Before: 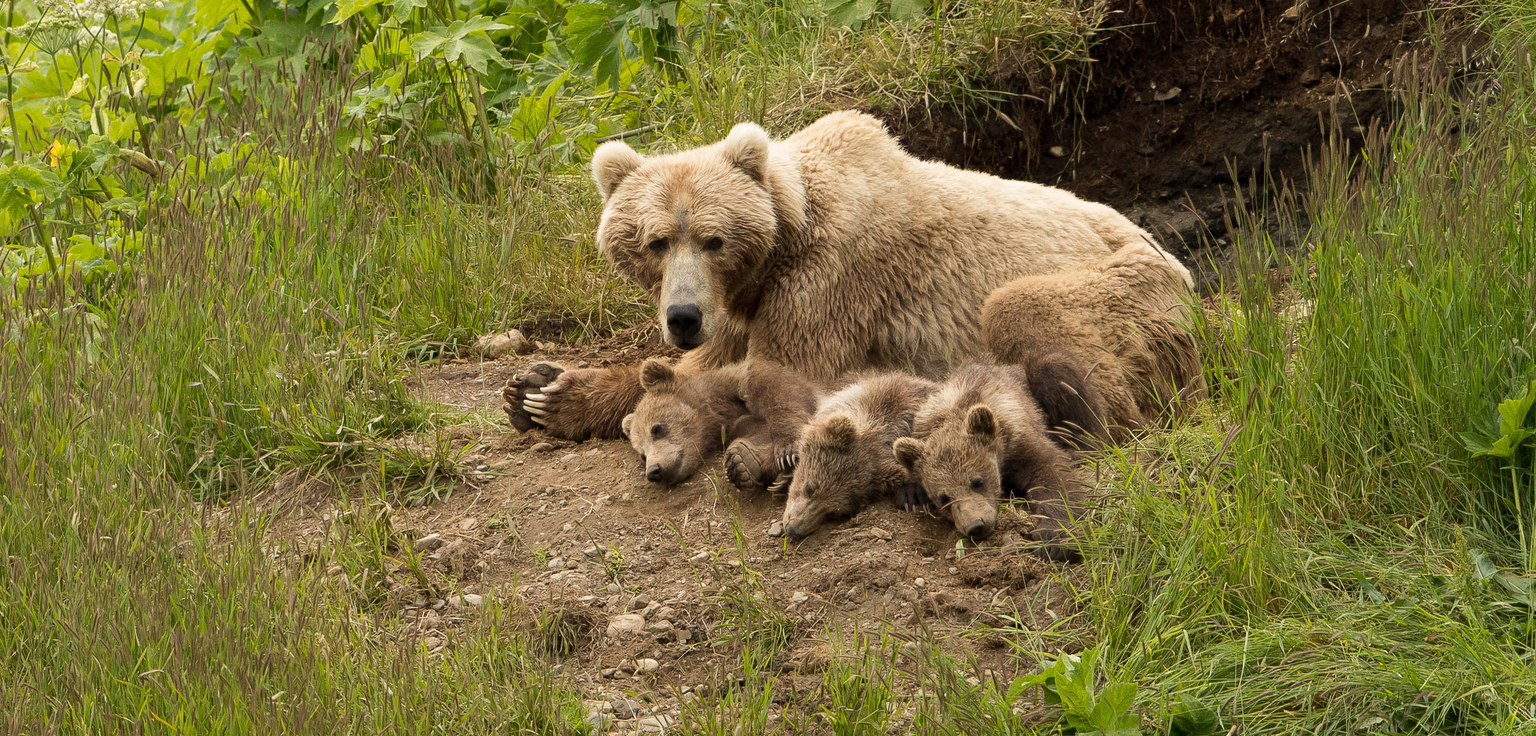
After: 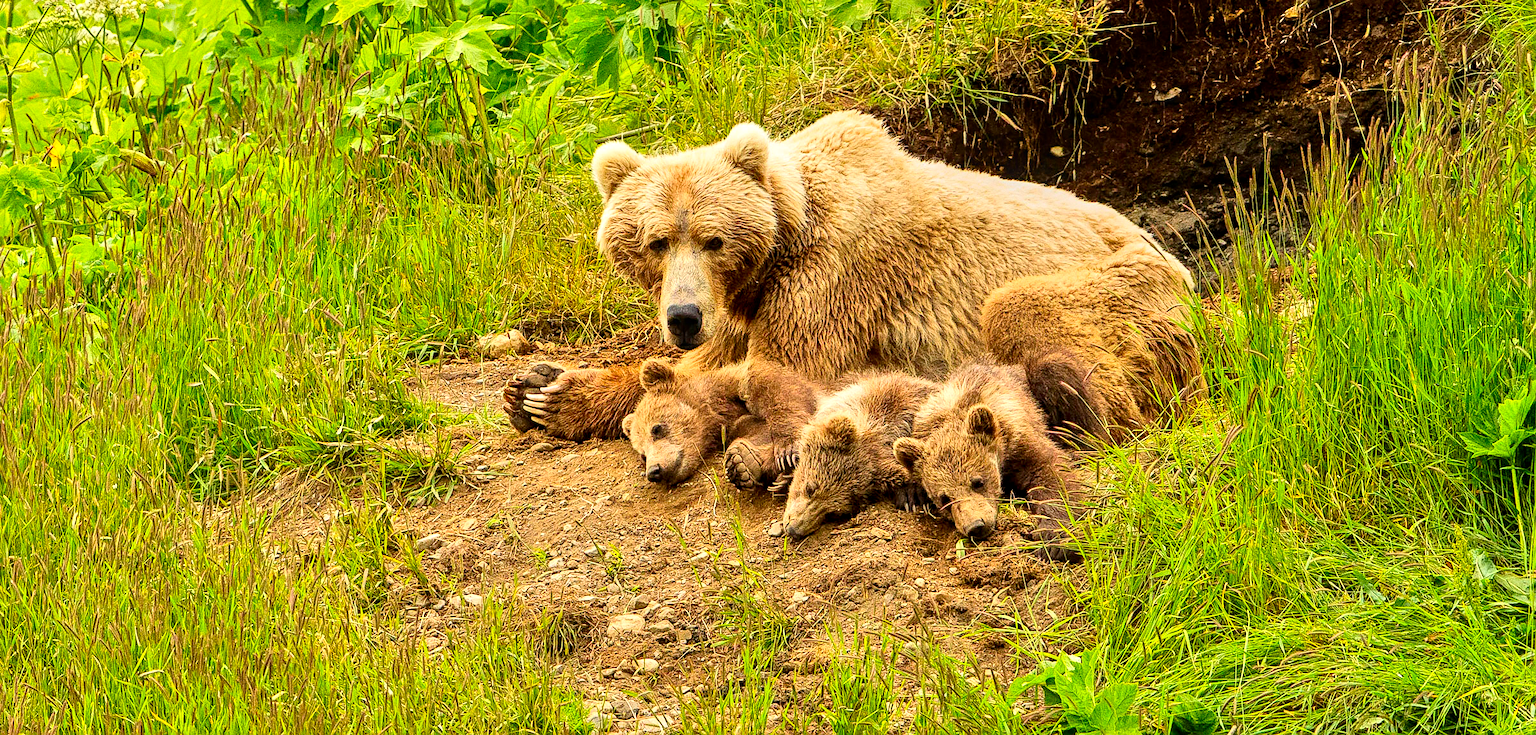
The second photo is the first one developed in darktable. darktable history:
exposure: exposure -0.116 EV, compensate exposure bias true, compensate highlight preservation false
crop: bottom 0.071%
sharpen: on, module defaults
contrast brightness saturation: contrast 0.26, brightness 0.02, saturation 0.87
tone equalizer: -7 EV 0.15 EV, -6 EV 0.6 EV, -5 EV 1.15 EV, -4 EV 1.33 EV, -3 EV 1.15 EV, -2 EV 0.6 EV, -1 EV 0.15 EV, mask exposure compensation -0.5 EV
grain: on, module defaults
color balance: on, module defaults
local contrast: detail 130%
